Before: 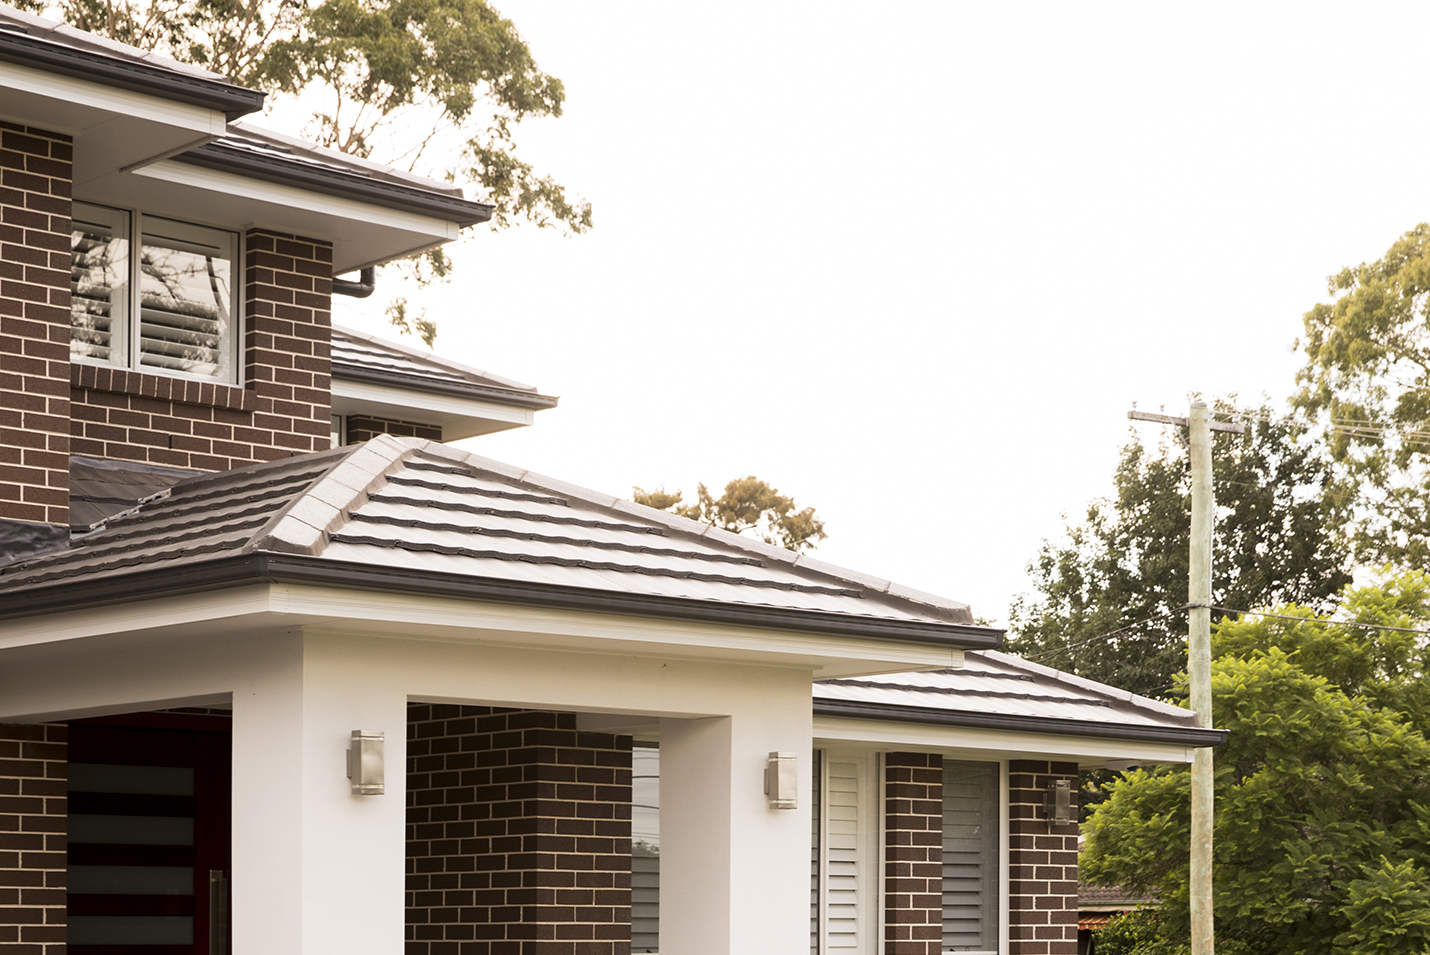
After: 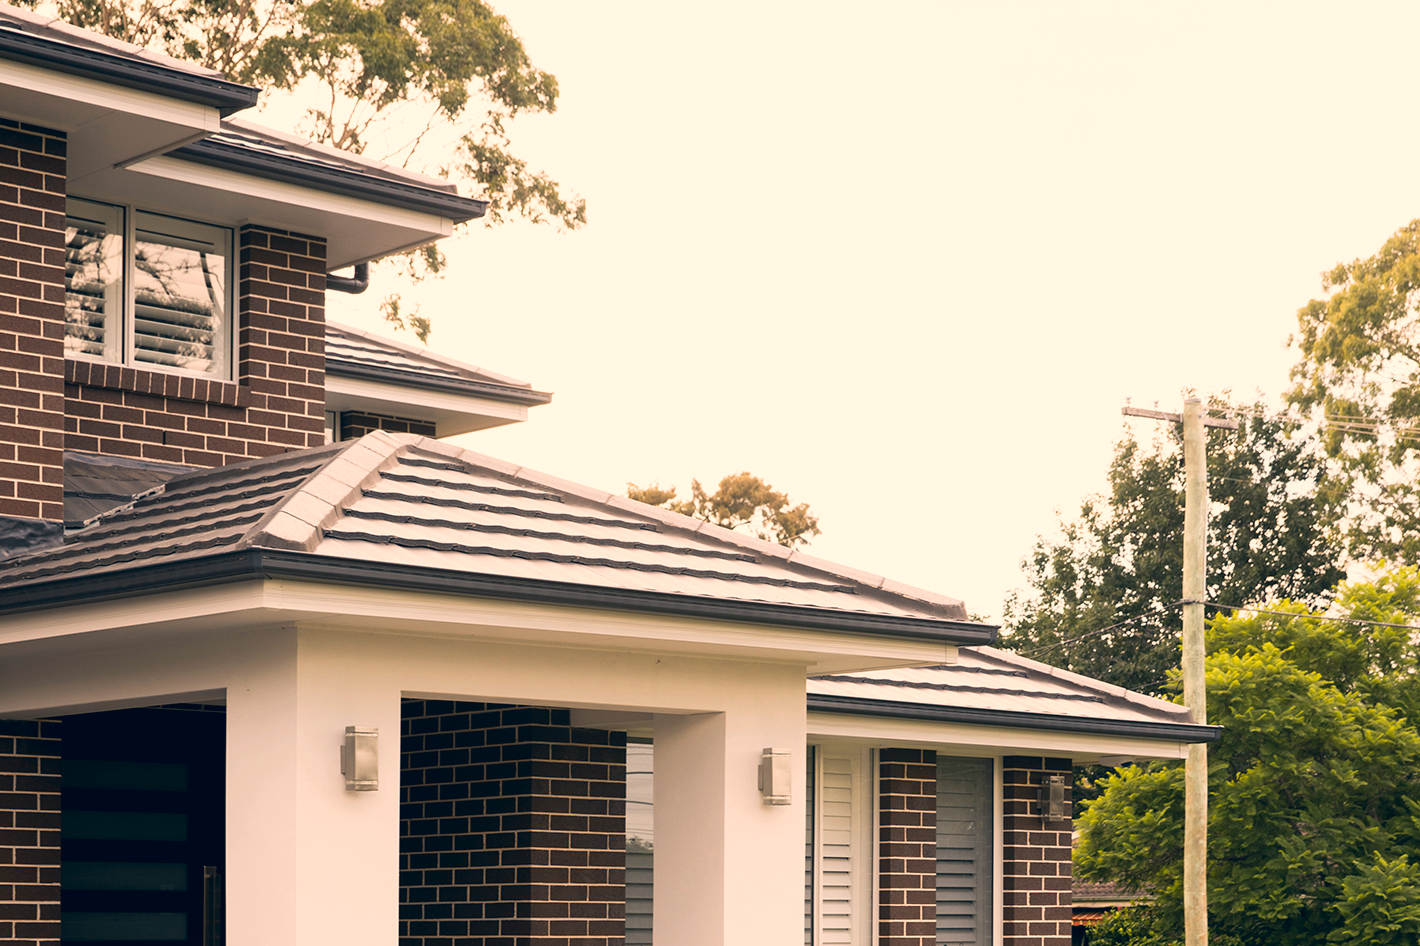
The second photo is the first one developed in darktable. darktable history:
crop: left 0.434%, top 0.485%, right 0.244%, bottom 0.386%
color correction: highlights a* 10.32, highlights b* 14.66, shadows a* -9.59, shadows b* -15.02
